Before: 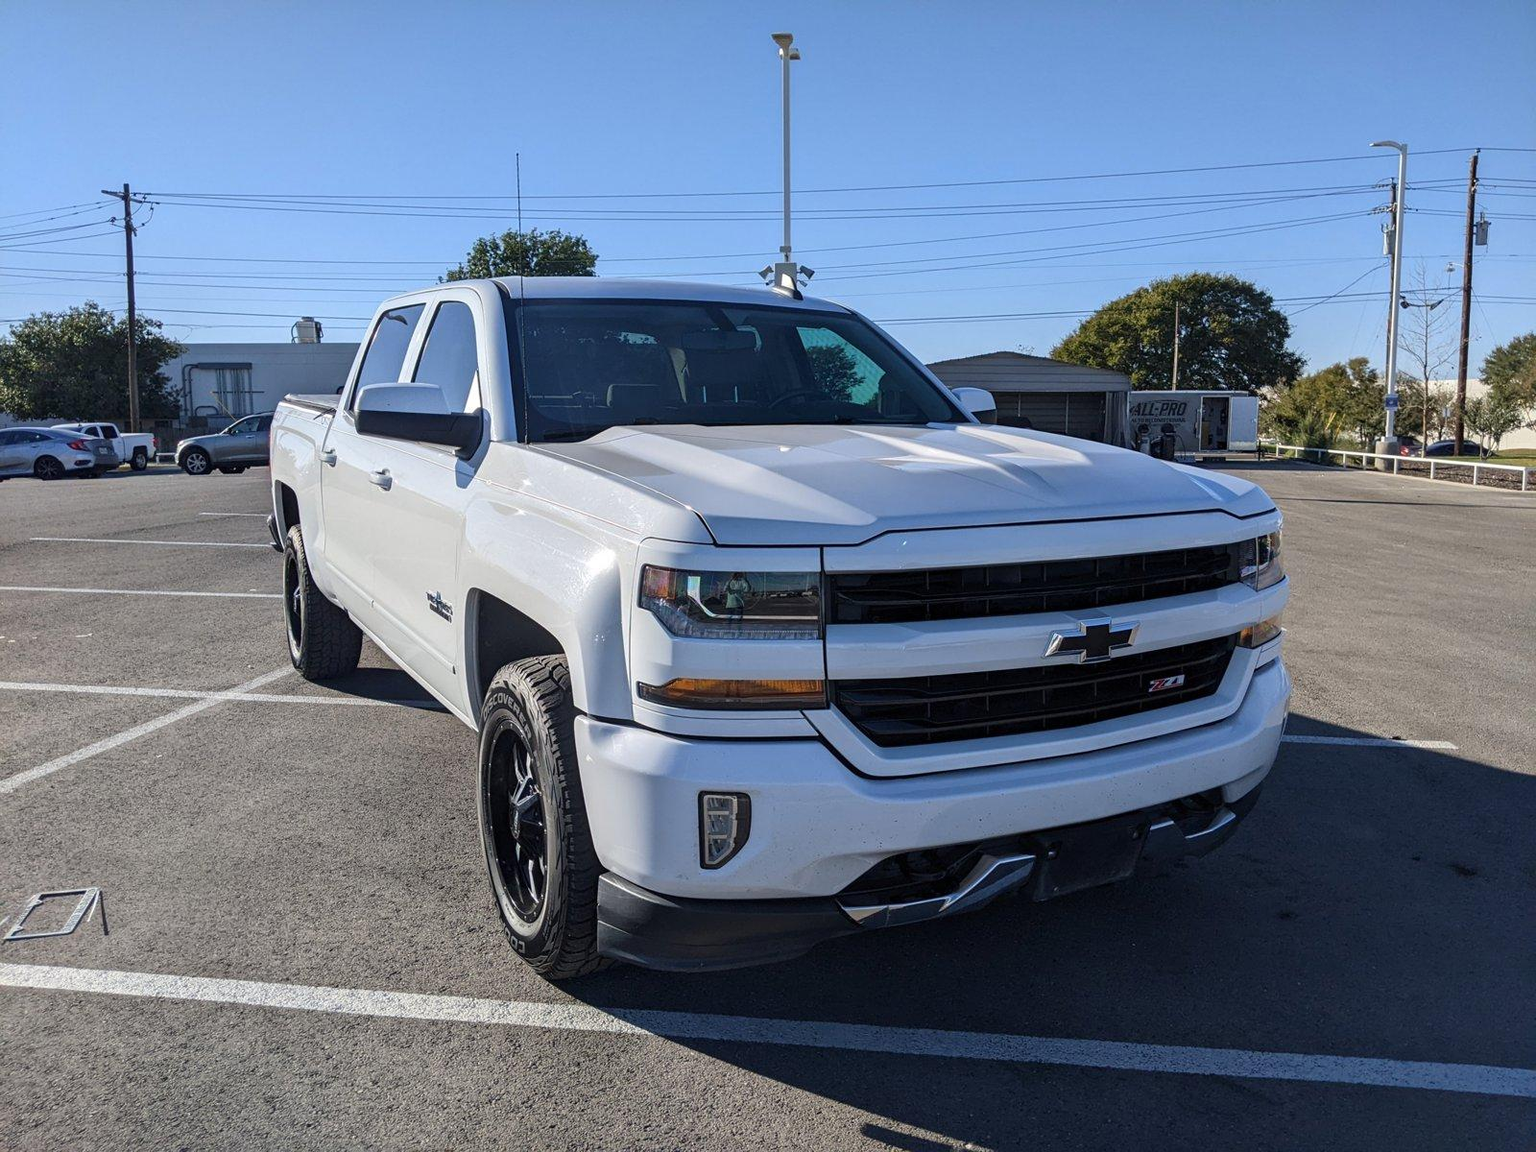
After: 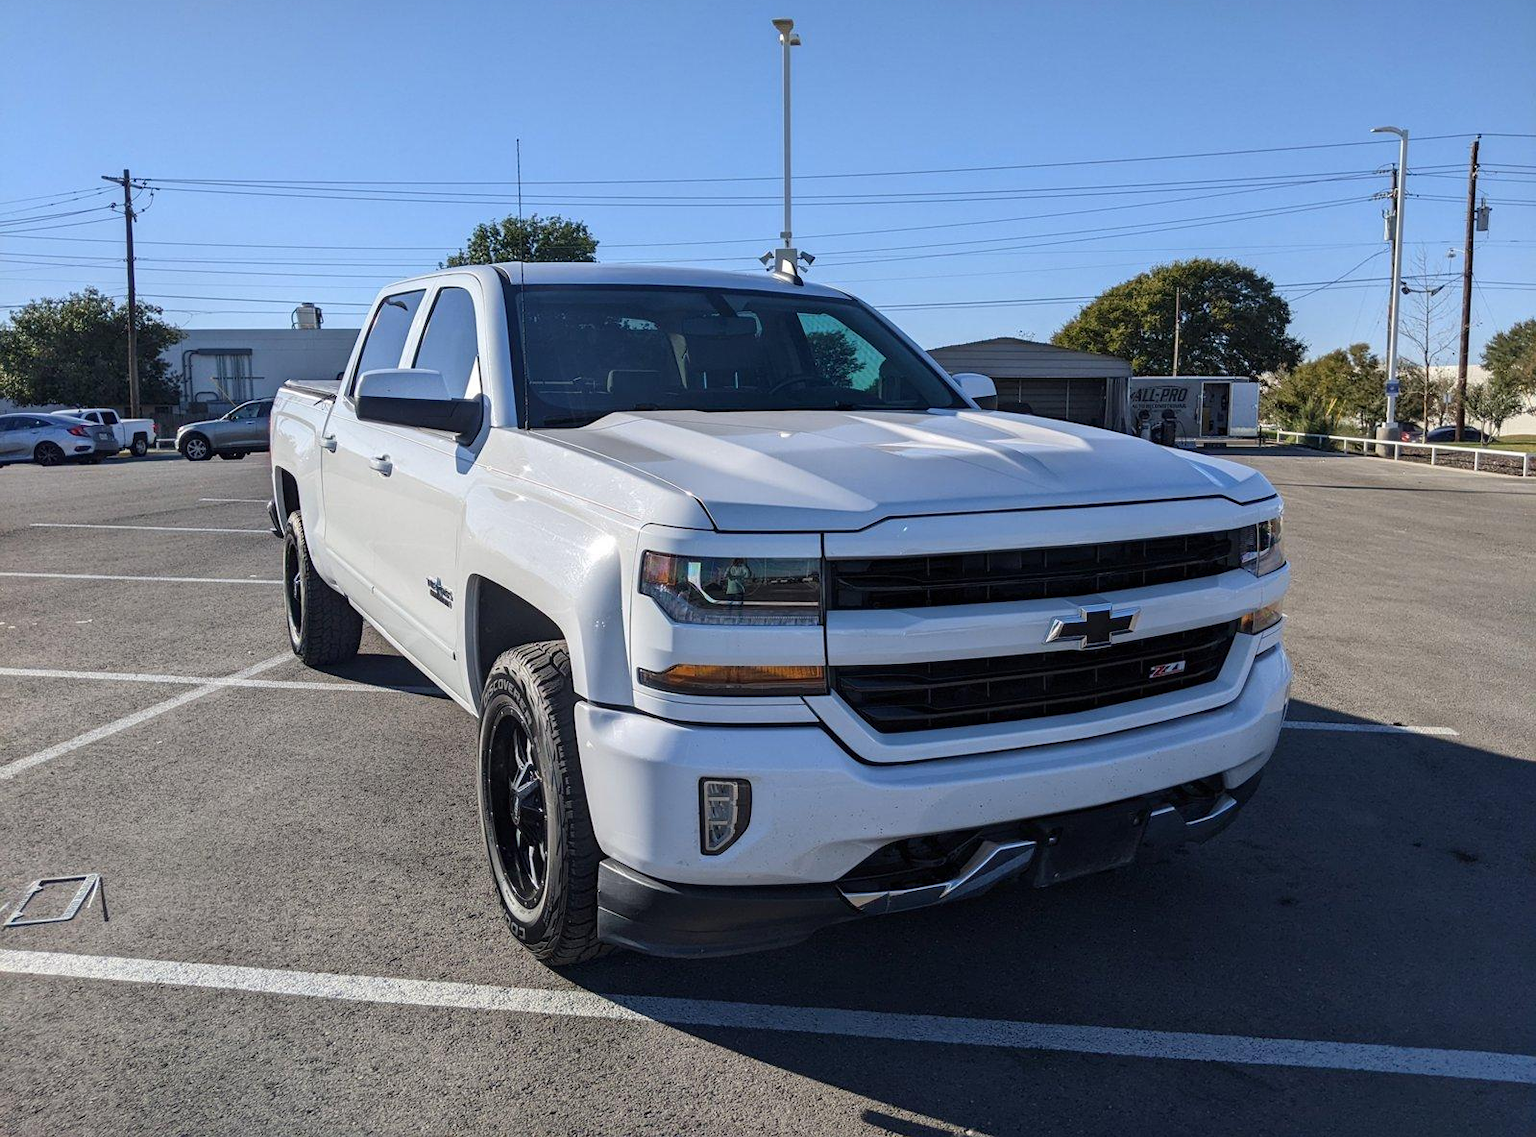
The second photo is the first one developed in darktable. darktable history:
crop: top 1.278%, right 0.026%
